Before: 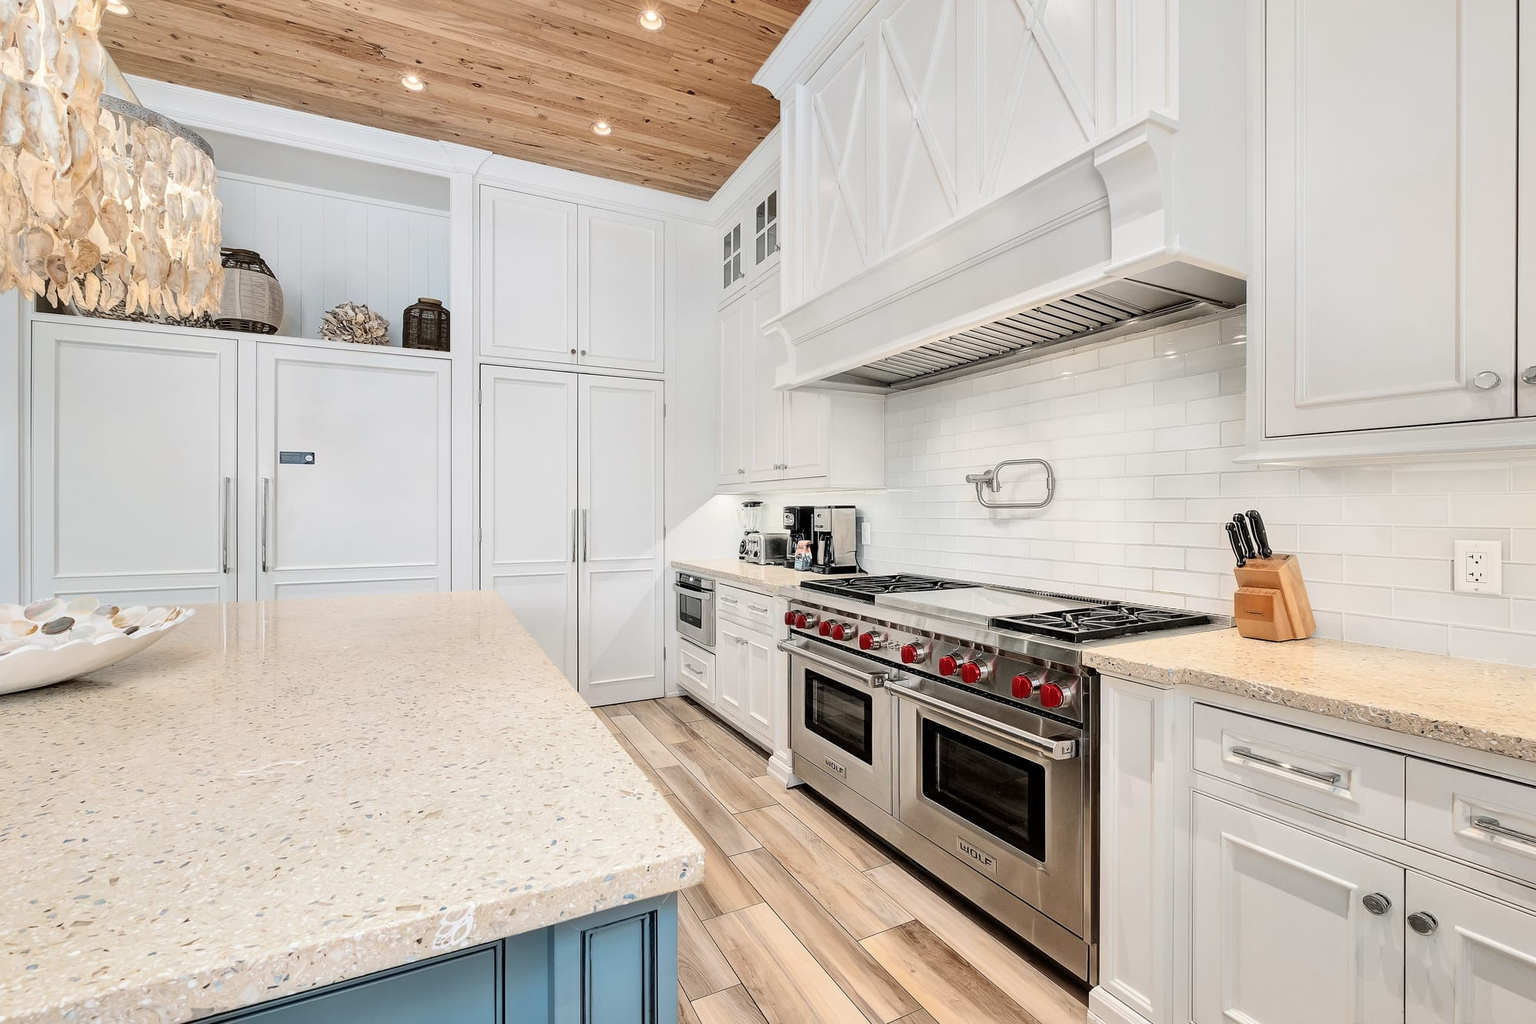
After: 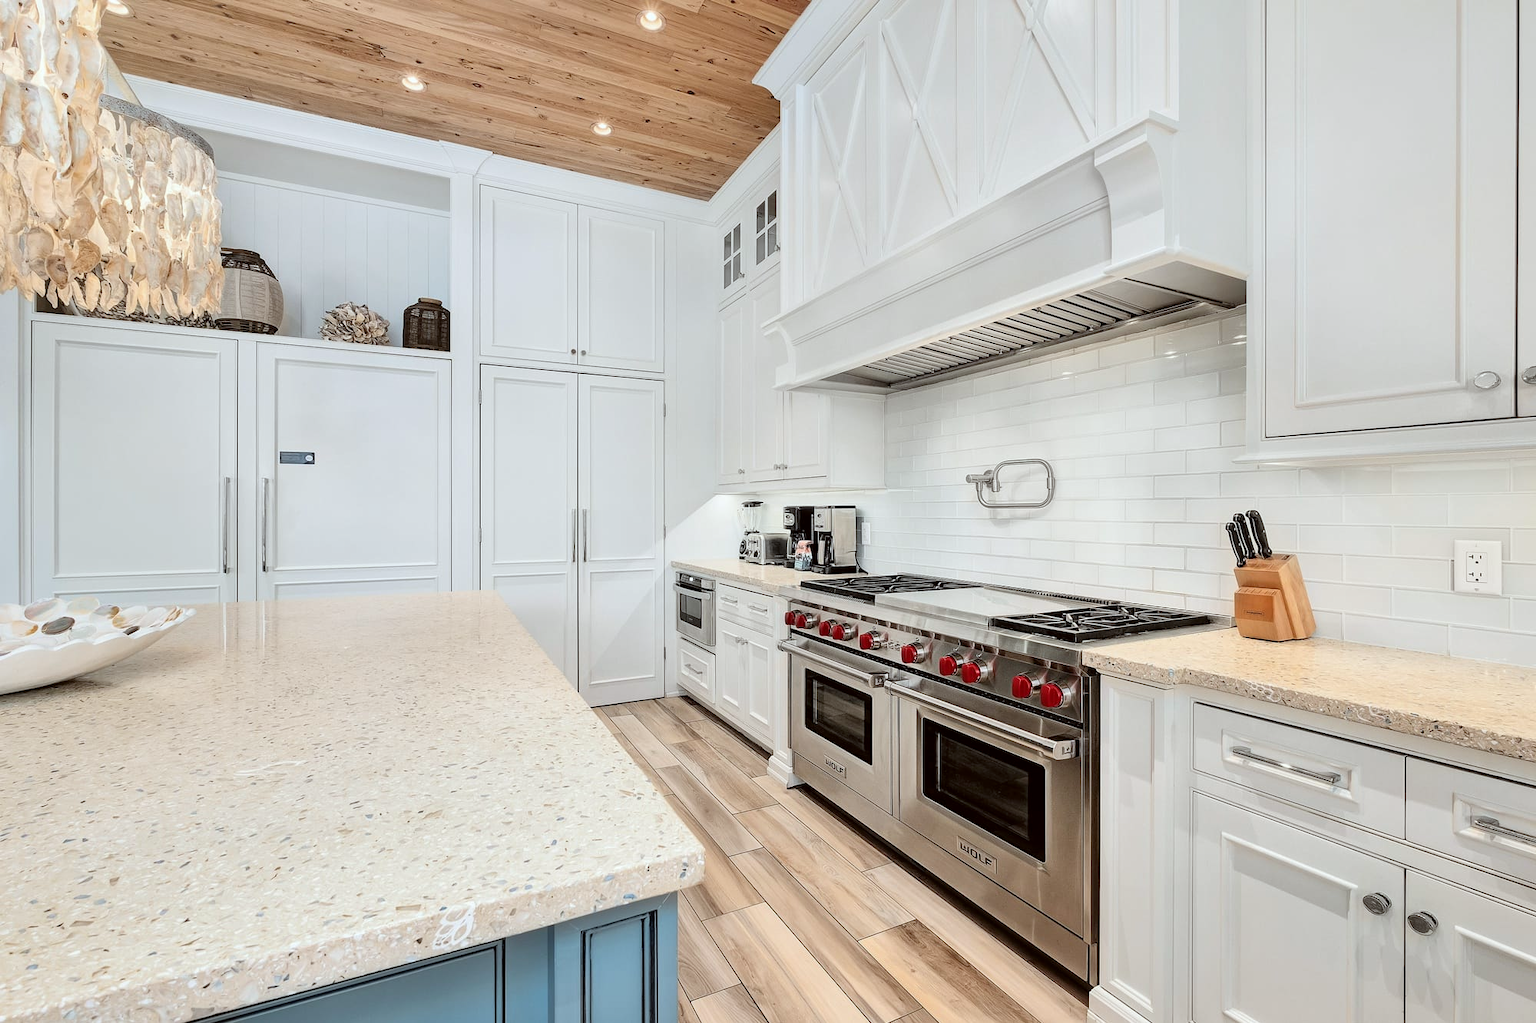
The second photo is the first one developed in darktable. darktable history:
color correction: highlights a* -2.75, highlights b* -2.82, shadows a* 2.24, shadows b* 2.72
